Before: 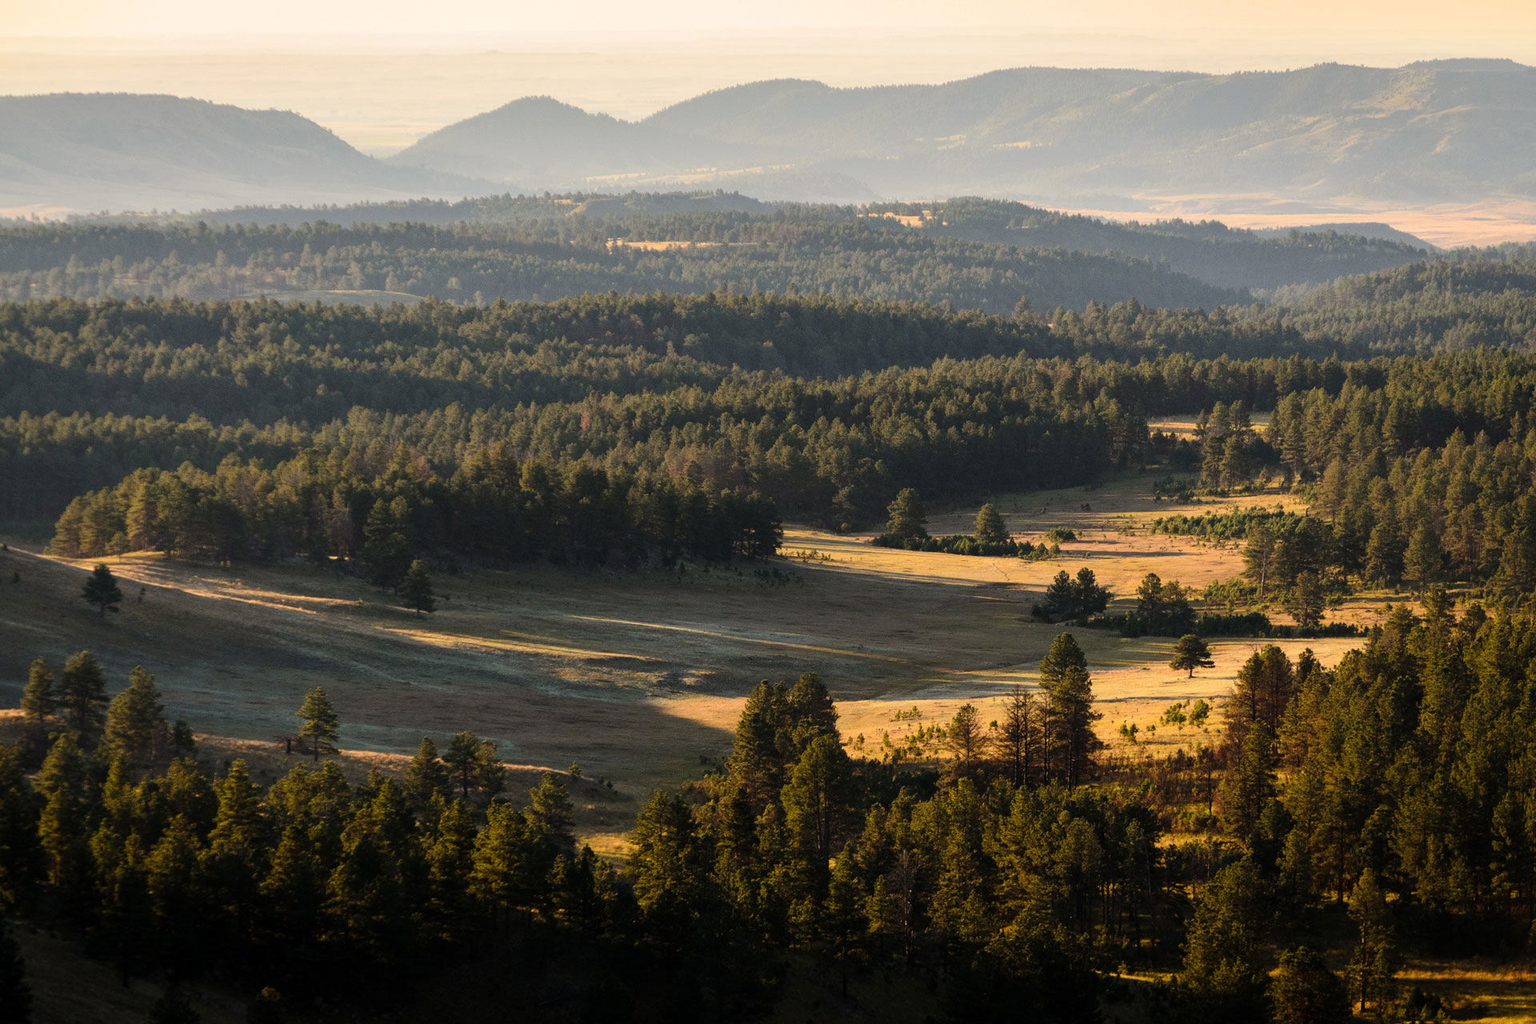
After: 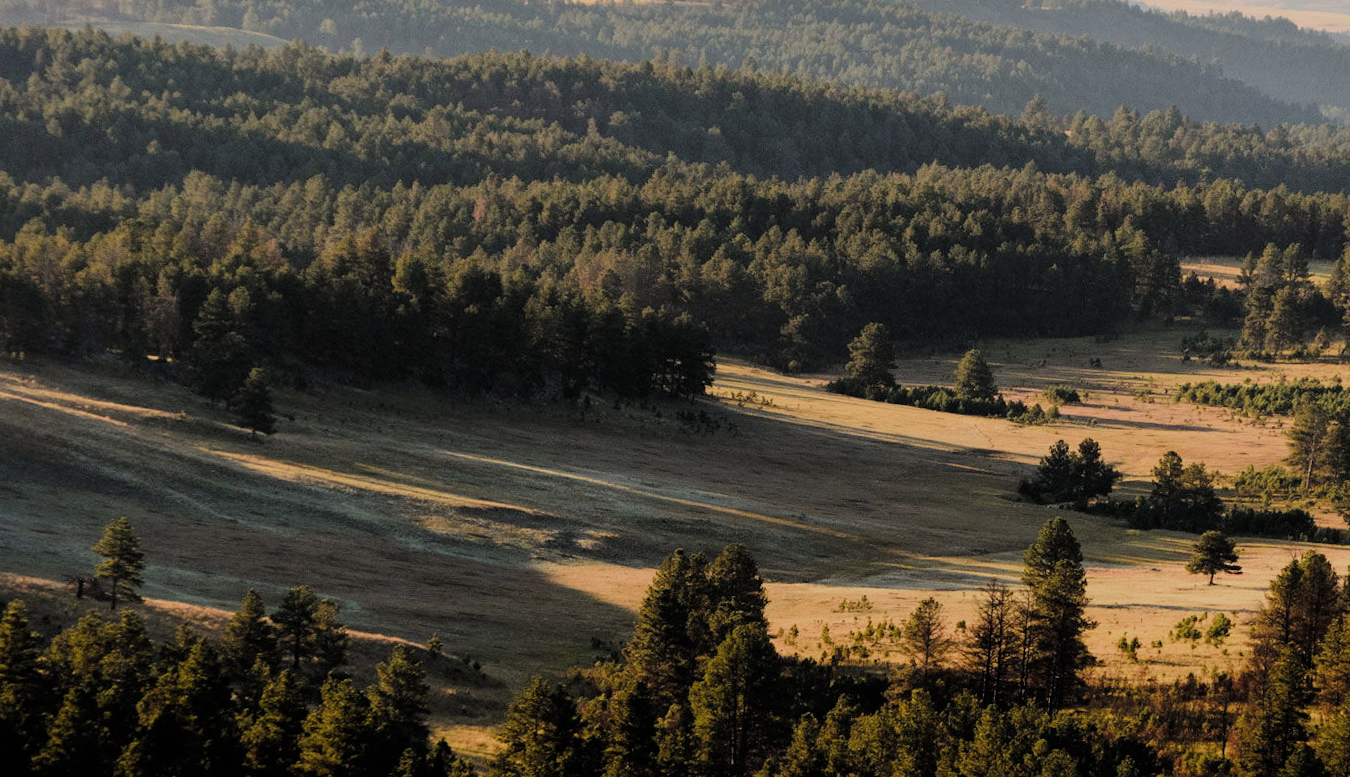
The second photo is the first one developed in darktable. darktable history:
filmic rgb: black relative exposure -7.65 EV, white relative exposure 4.56 EV, hardness 3.61, add noise in highlights 0.002, color science v3 (2019), use custom middle-gray values true, iterations of high-quality reconstruction 0, contrast in highlights soft
crop and rotate: angle -4.15°, left 9.762%, top 20.639%, right 12.43%, bottom 12.153%
